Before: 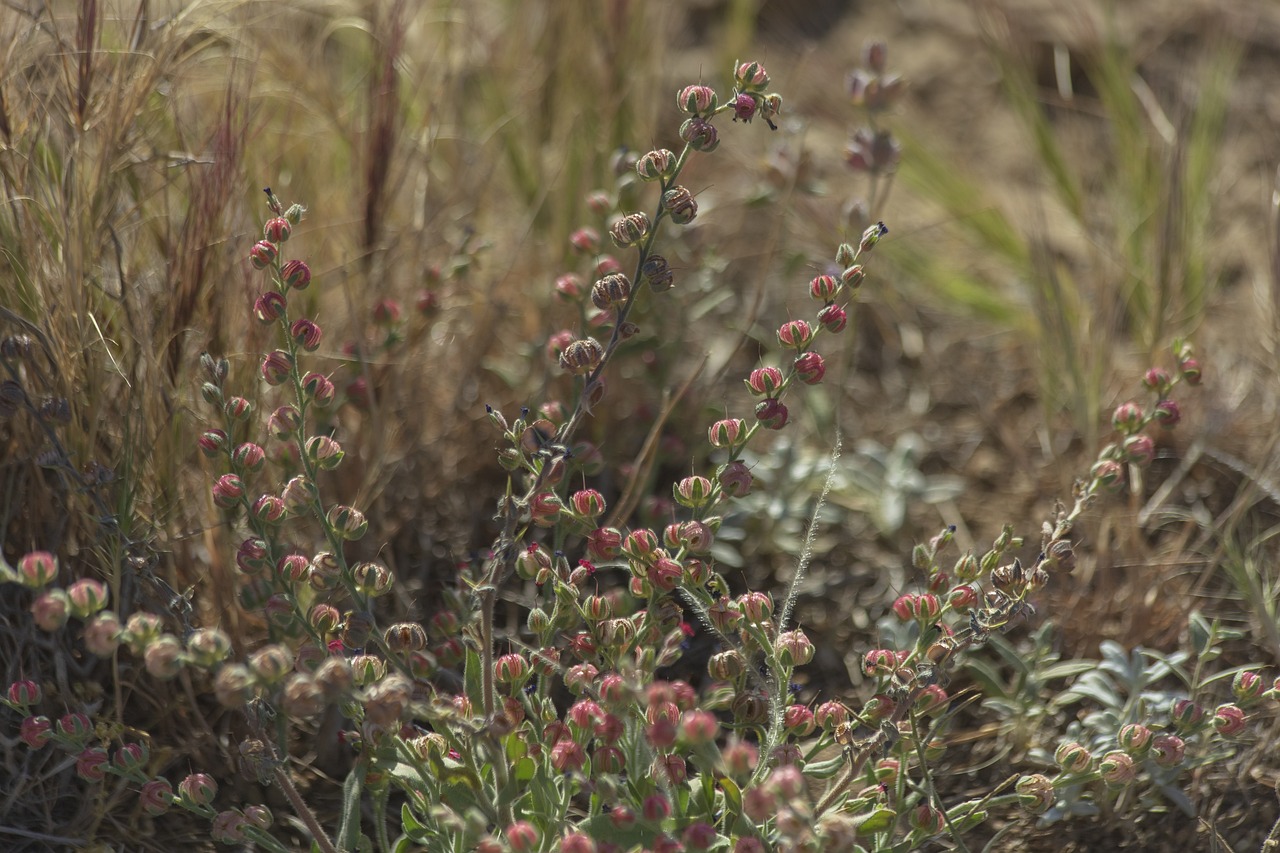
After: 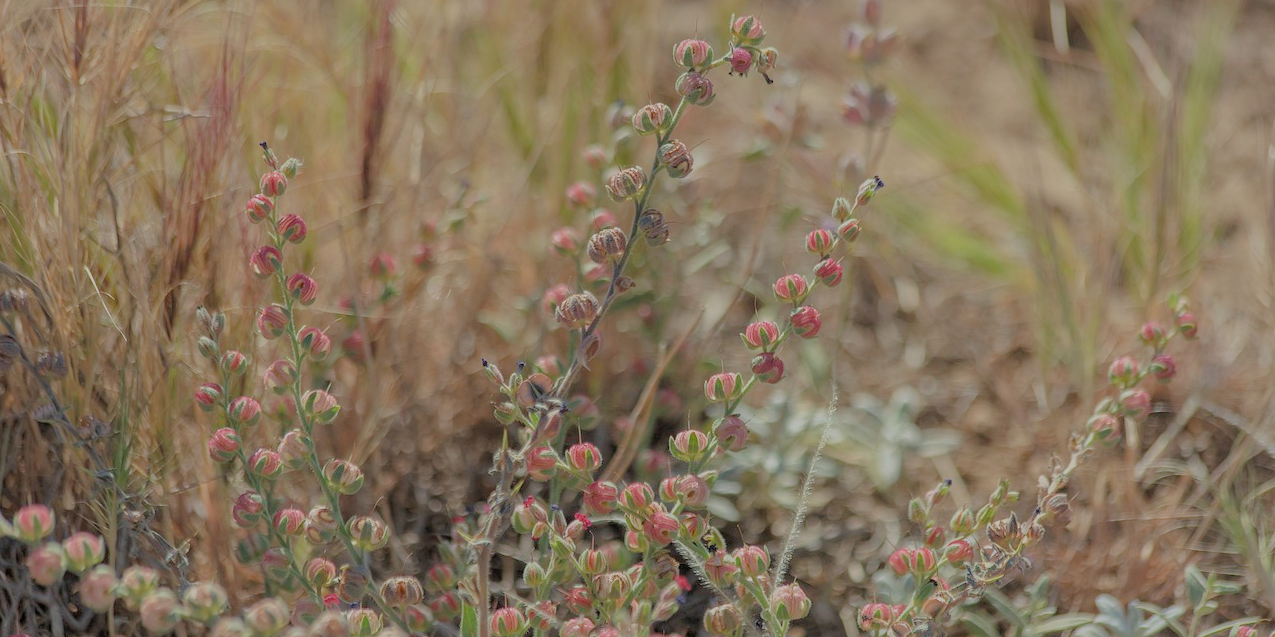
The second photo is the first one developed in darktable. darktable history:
crop: left 0.387%, top 5.469%, bottom 19.809%
shadows and highlights: on, module defaults
exposure: black level correction 0, exposure 0.9 EV, compensate highlight preservation false
filmic rgb: black relative exposure -4.42 EV, white relative exposure 6.58 EV, hardness 1.85, contrast 0.5
